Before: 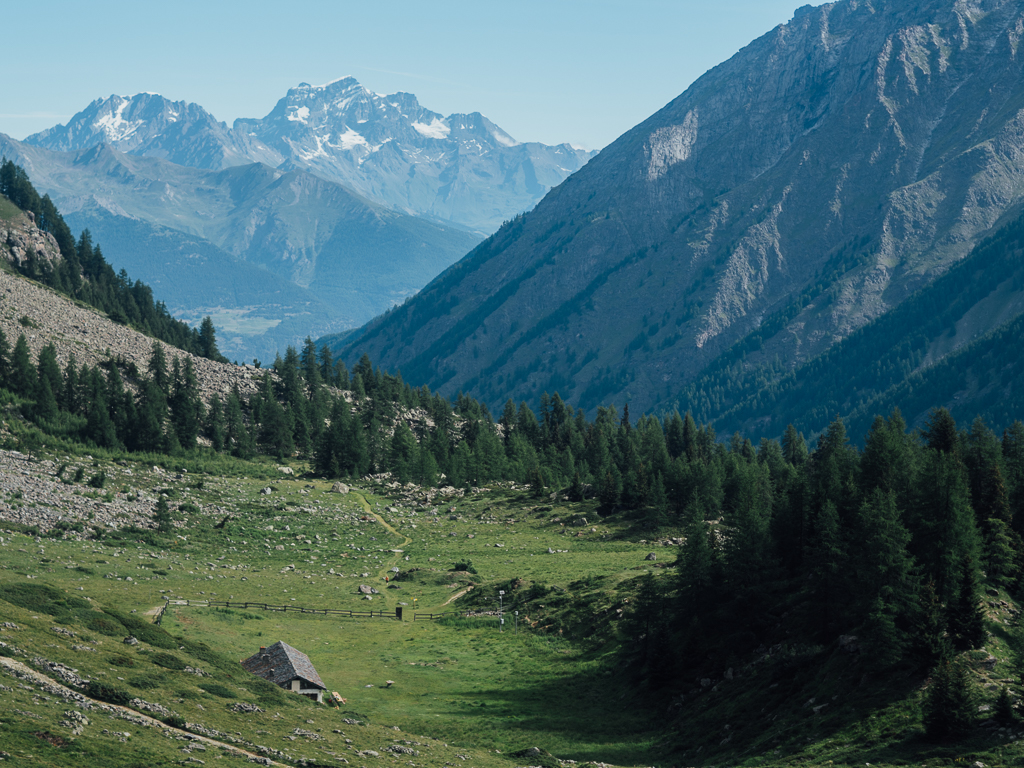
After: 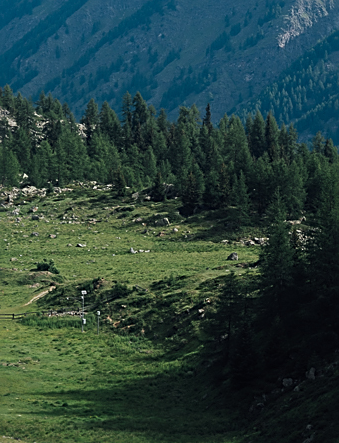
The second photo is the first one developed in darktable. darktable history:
crop: left 40.878%, top 39.176%, right 25.993%, bottom 3.081%
sharpen: on, module defaults
